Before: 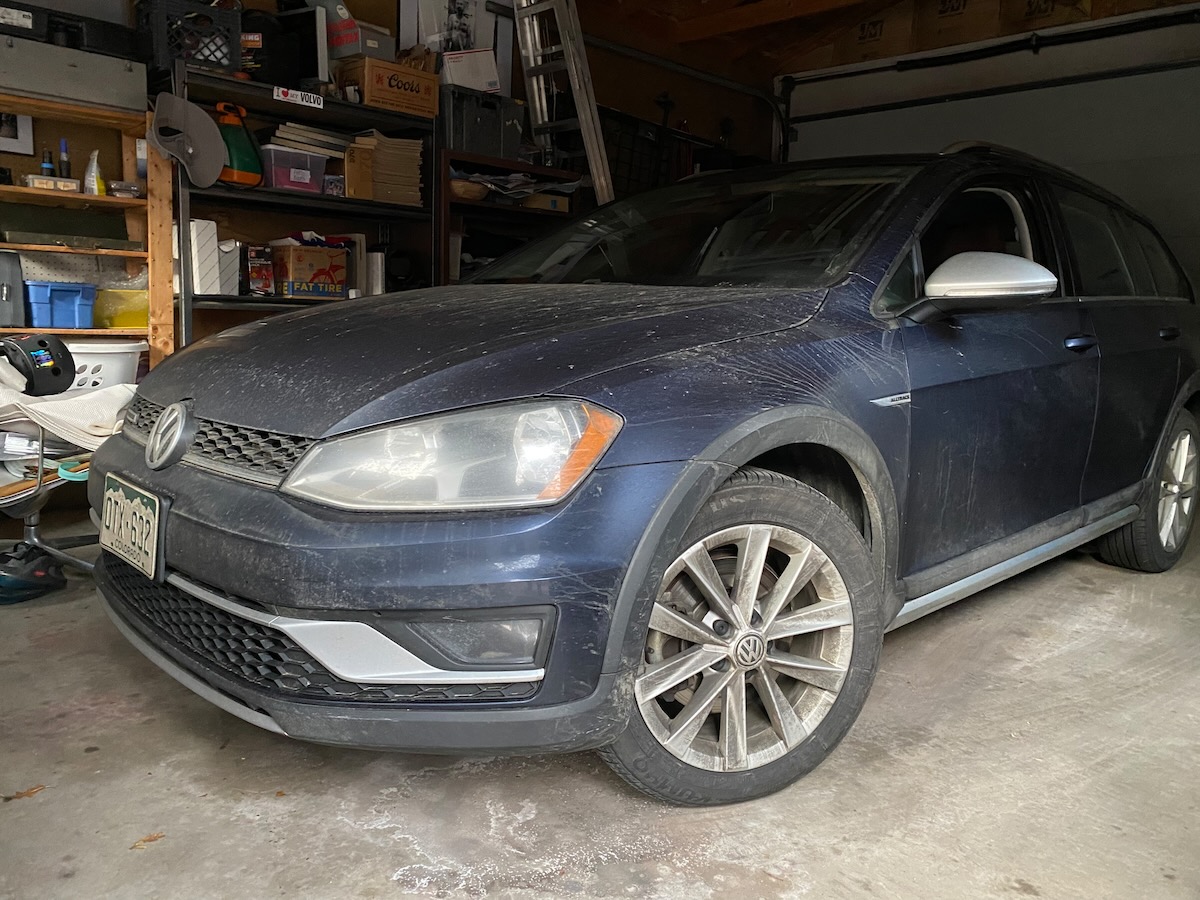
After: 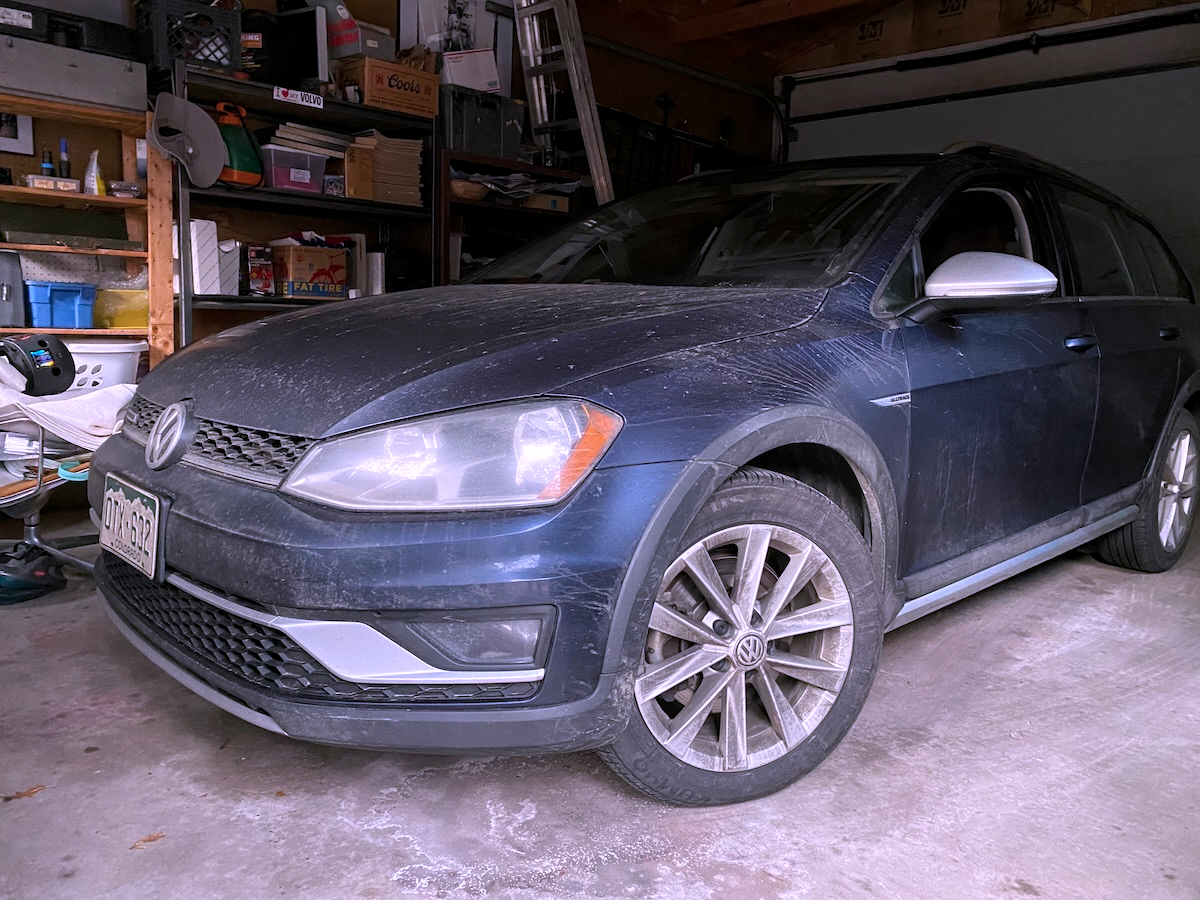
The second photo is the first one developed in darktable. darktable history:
white balance: red 0.98, blue 1.034
color correction: highlights a* 15.03, highlights b* -25.07
local contrast: highlights 100%, shadows 100%, detail 120%, midtone range 0.2
color balance rgb: perceptual saturation grading › global saturation 10%, global vibrance 10%
